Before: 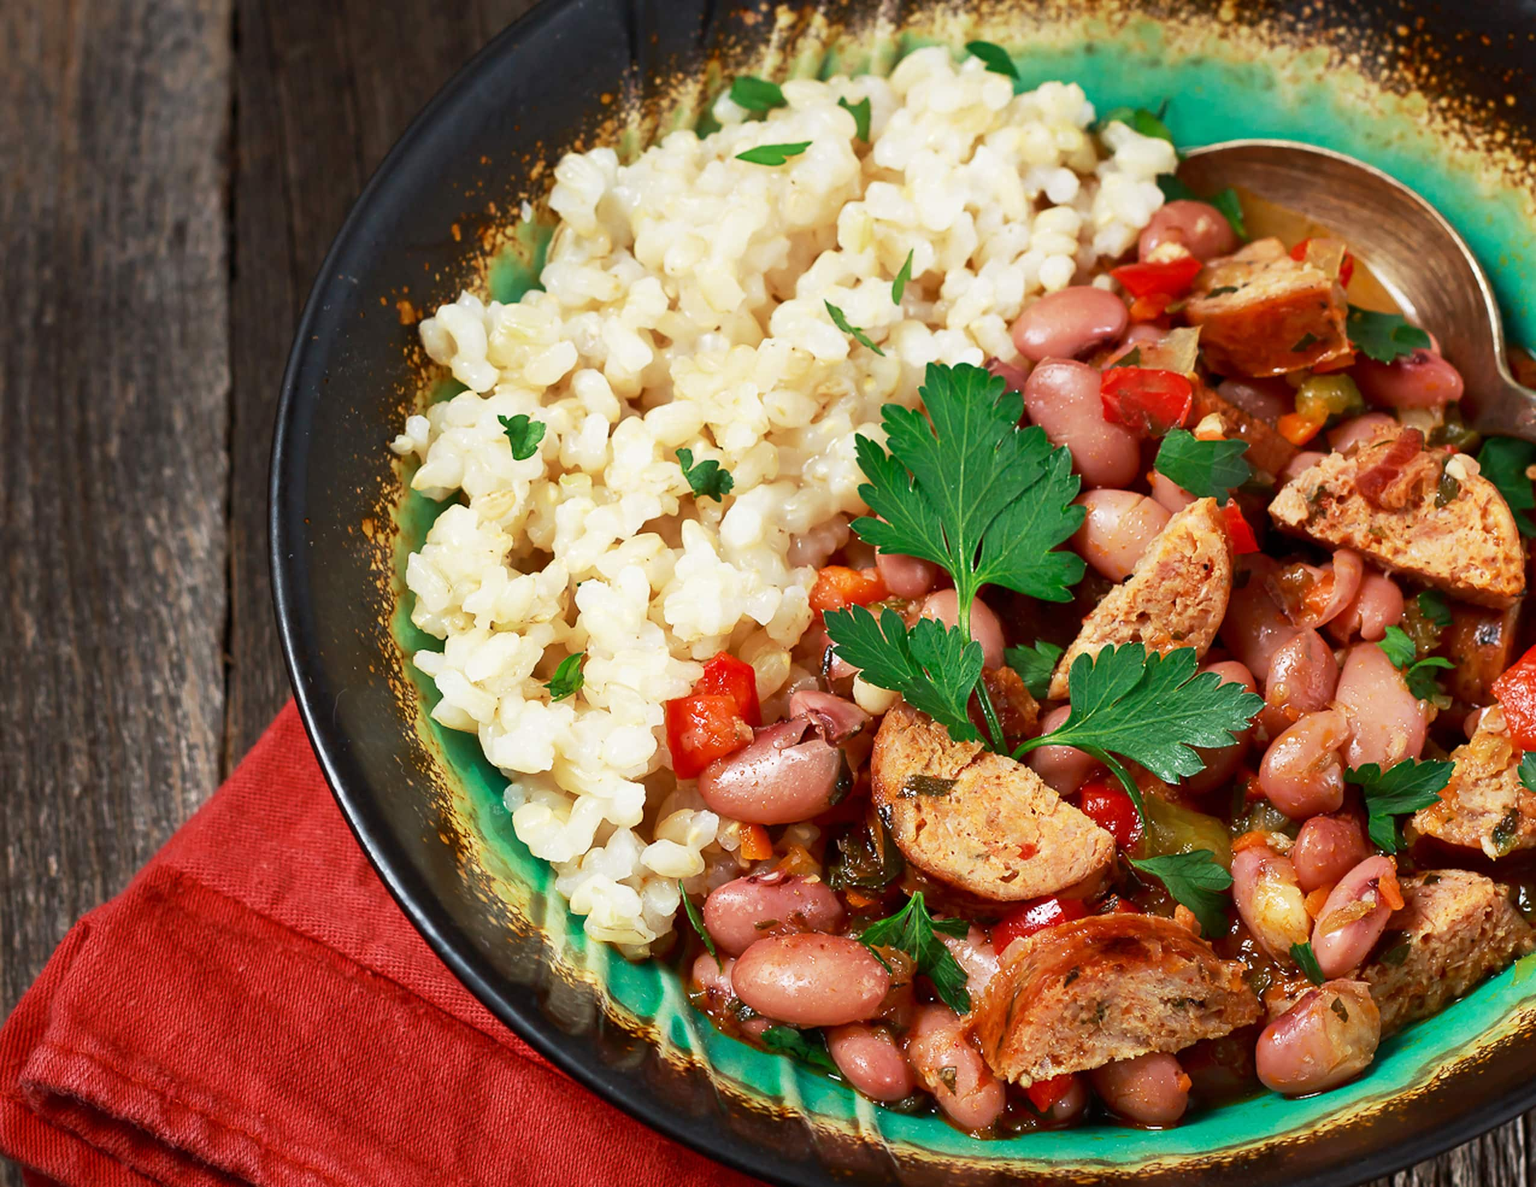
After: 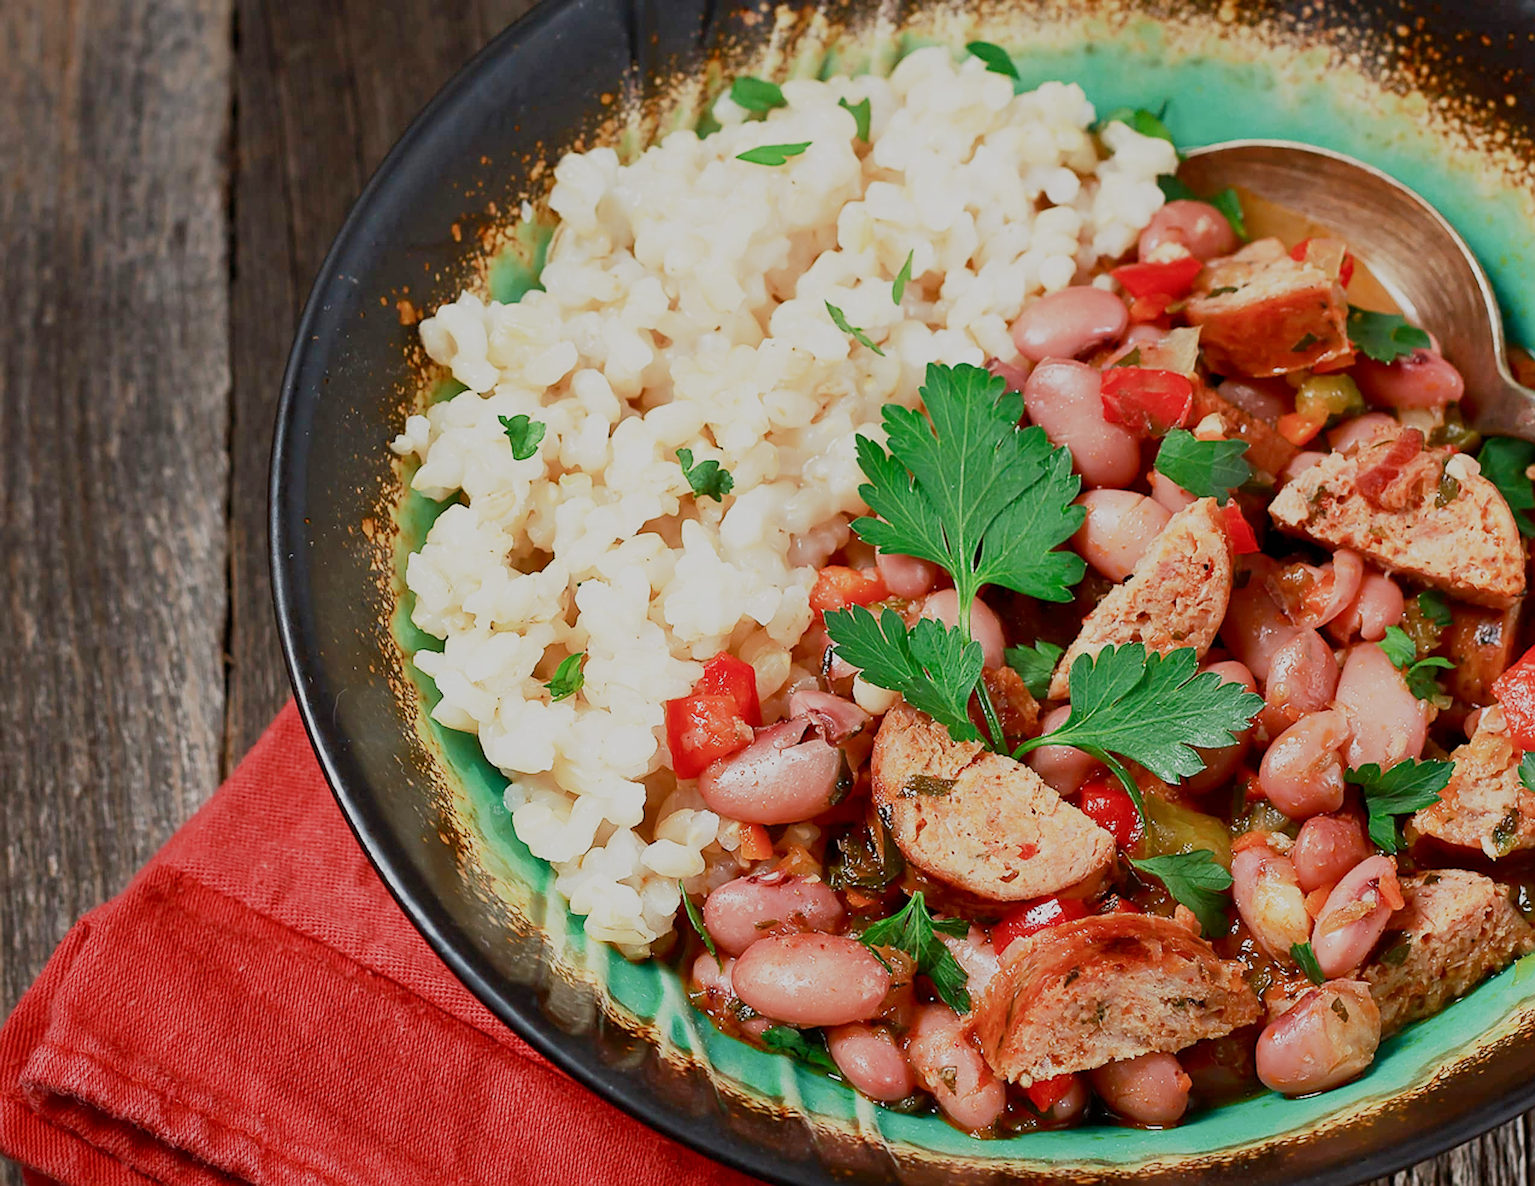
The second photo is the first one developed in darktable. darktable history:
exposure: black level correction 0.001, exposure 0.5 EV, compensate exposure bias true, compensate highlight preservation false
sharpen: on, module defaults
sigmoid: contrast 1.05, skew -0.15
